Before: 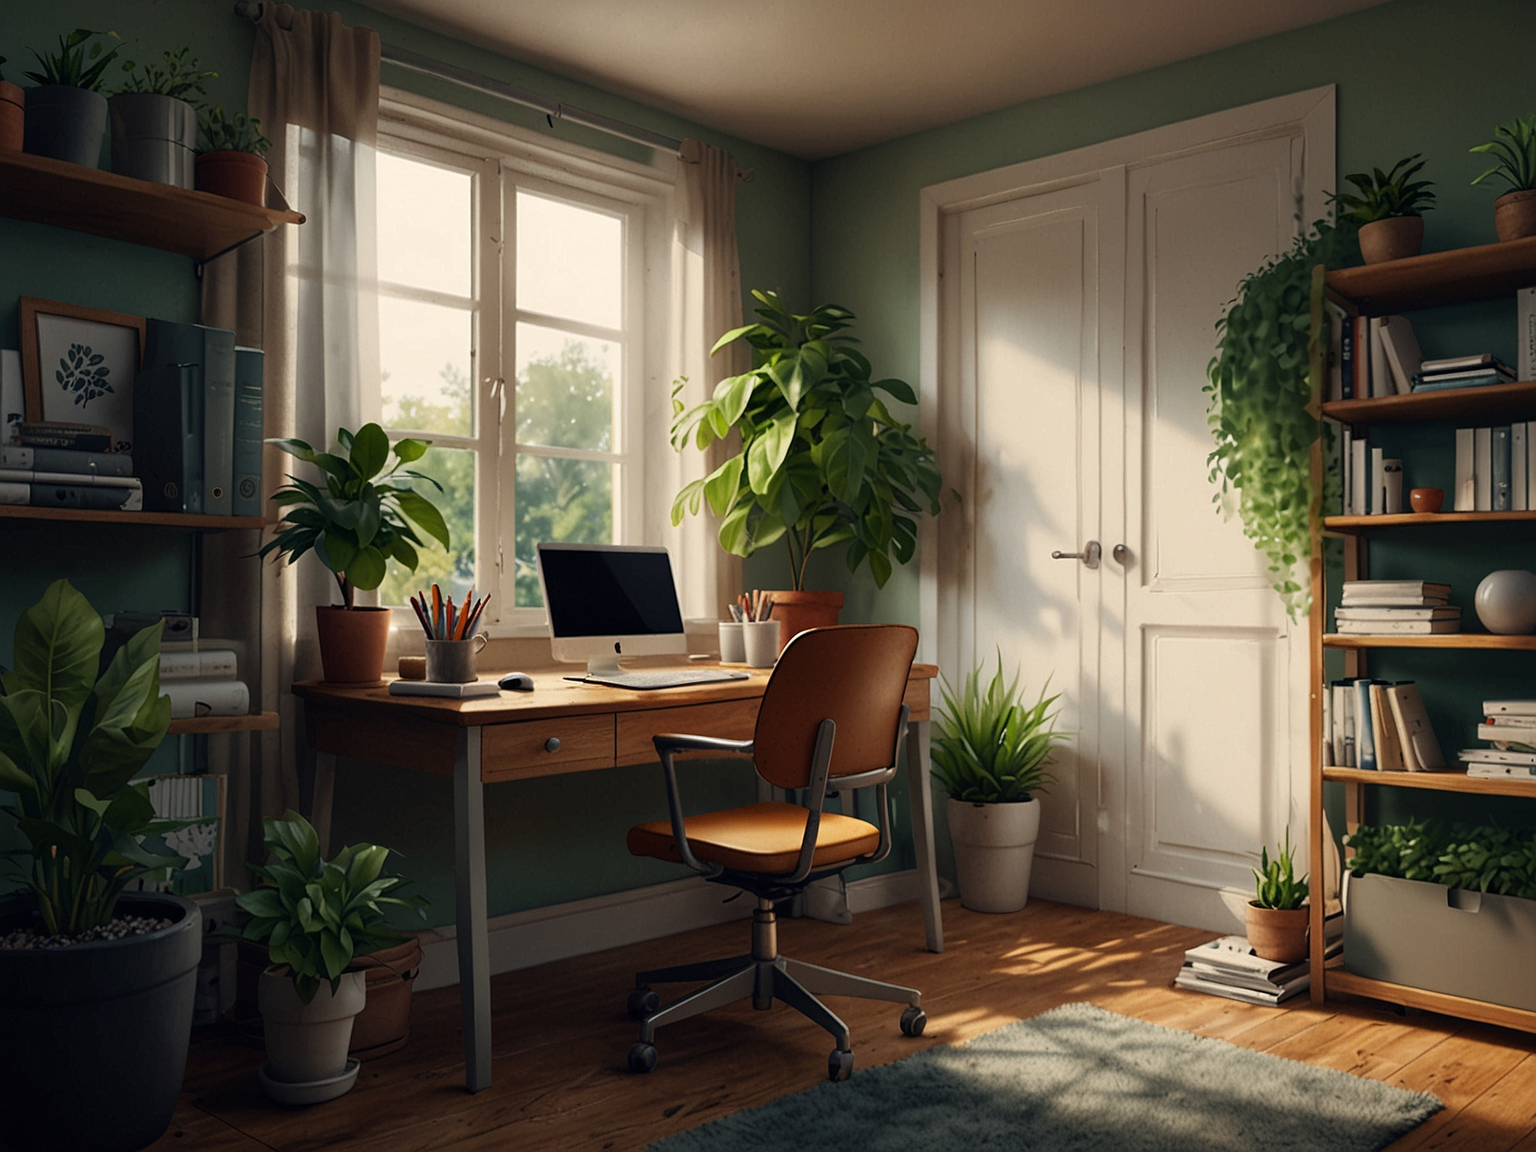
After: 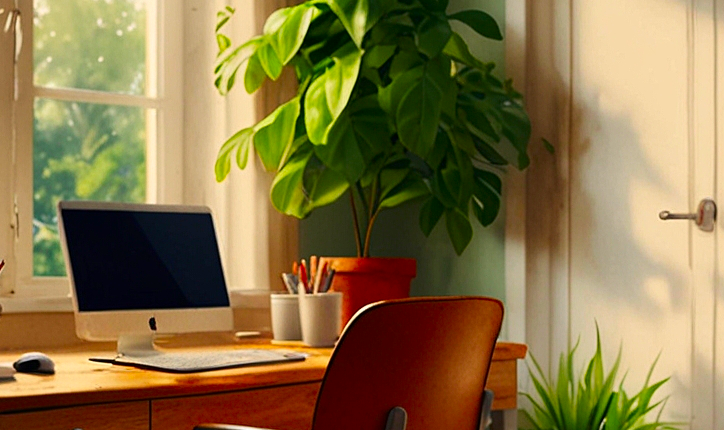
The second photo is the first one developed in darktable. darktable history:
contrast brightness saturation: contrast 0.1, saturation -0.36
crop: left 31.751%, top 32.172%, right 27.8%, bottom 35.83%
color correction: saturation 3
